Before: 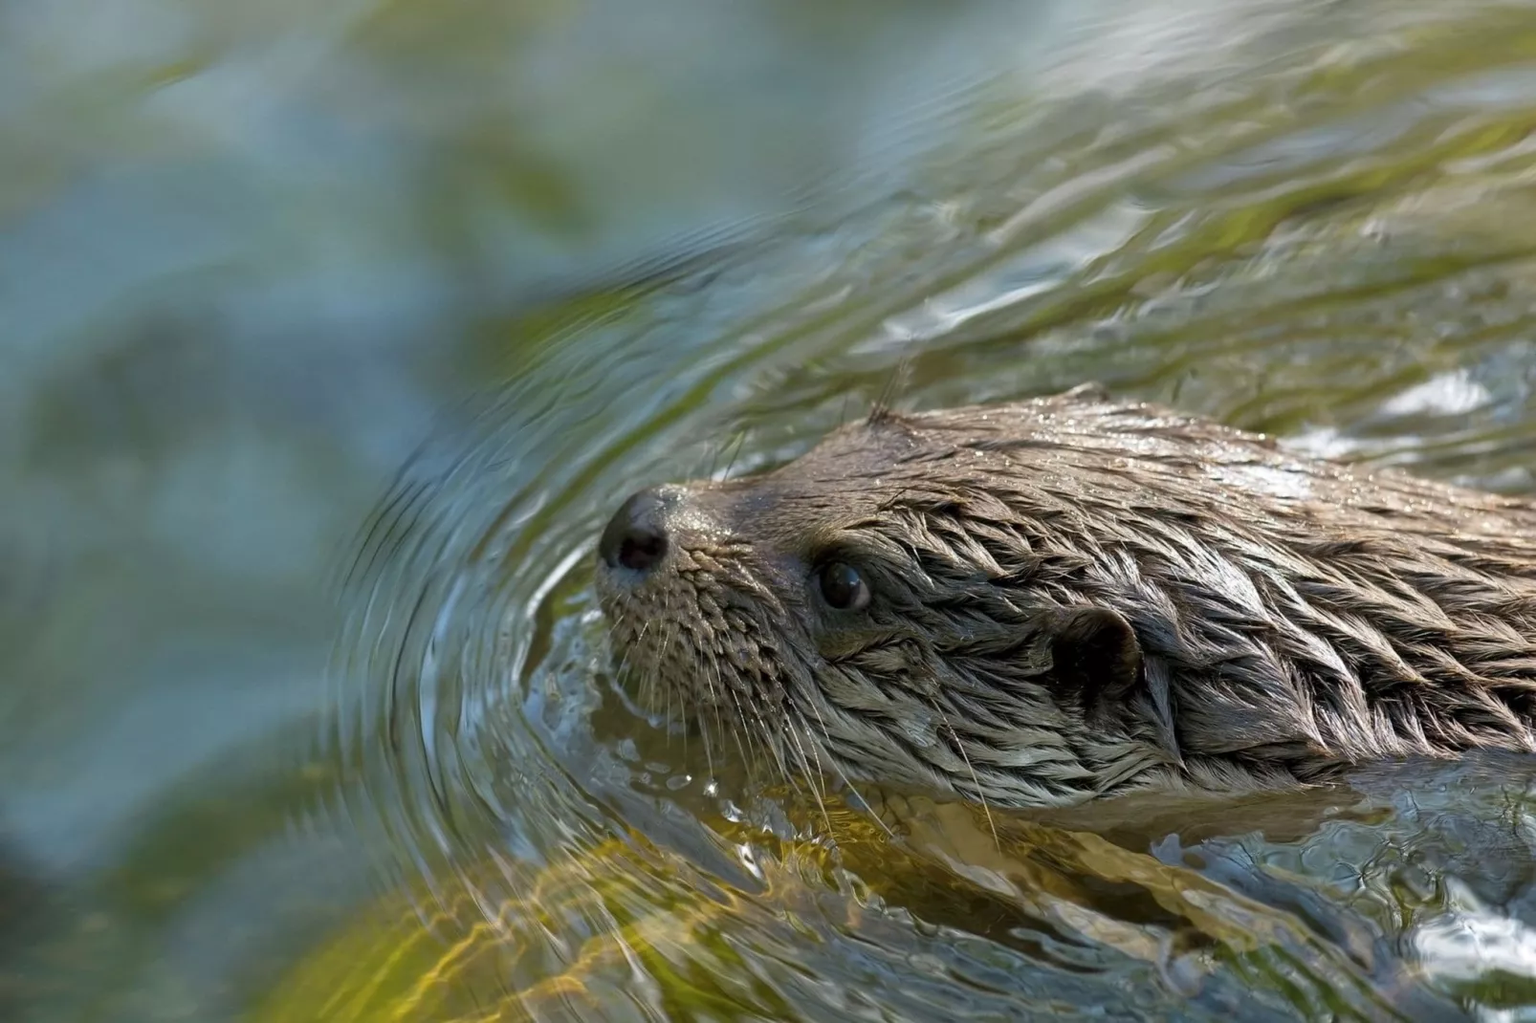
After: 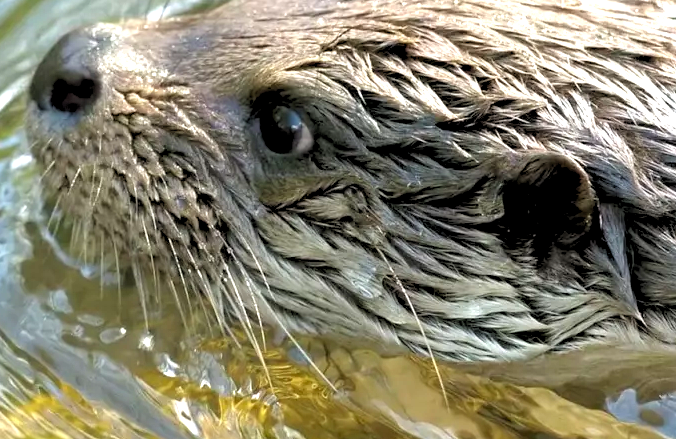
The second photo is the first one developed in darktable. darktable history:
crop: left 37.221%, top 45.169%, right 20.63%, bottom 13.777%
exposure: black level correction 0, exposure 1.173 EV, compensate exposure bias true, compensate highlight preservation false
rgb levels: levels [[0.013, 0.434, 0.89], [0, 0.5, 1], [0, 0.5, 1]]
